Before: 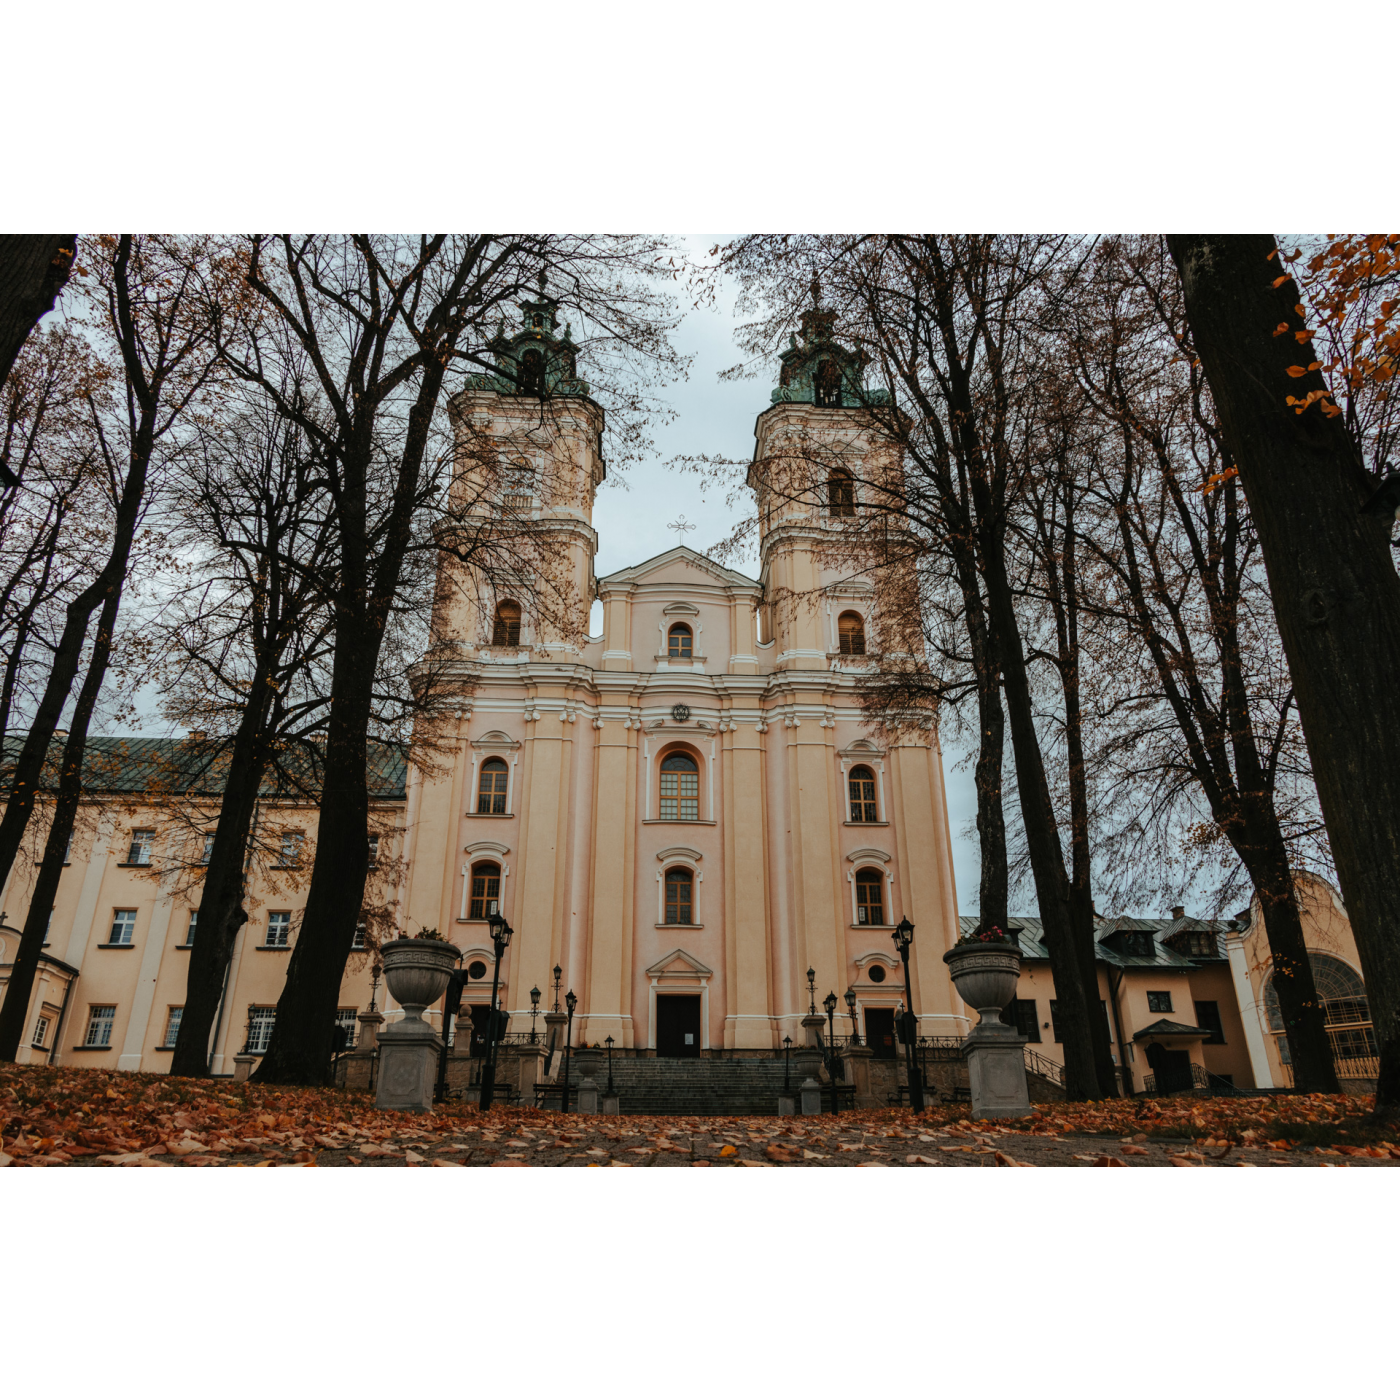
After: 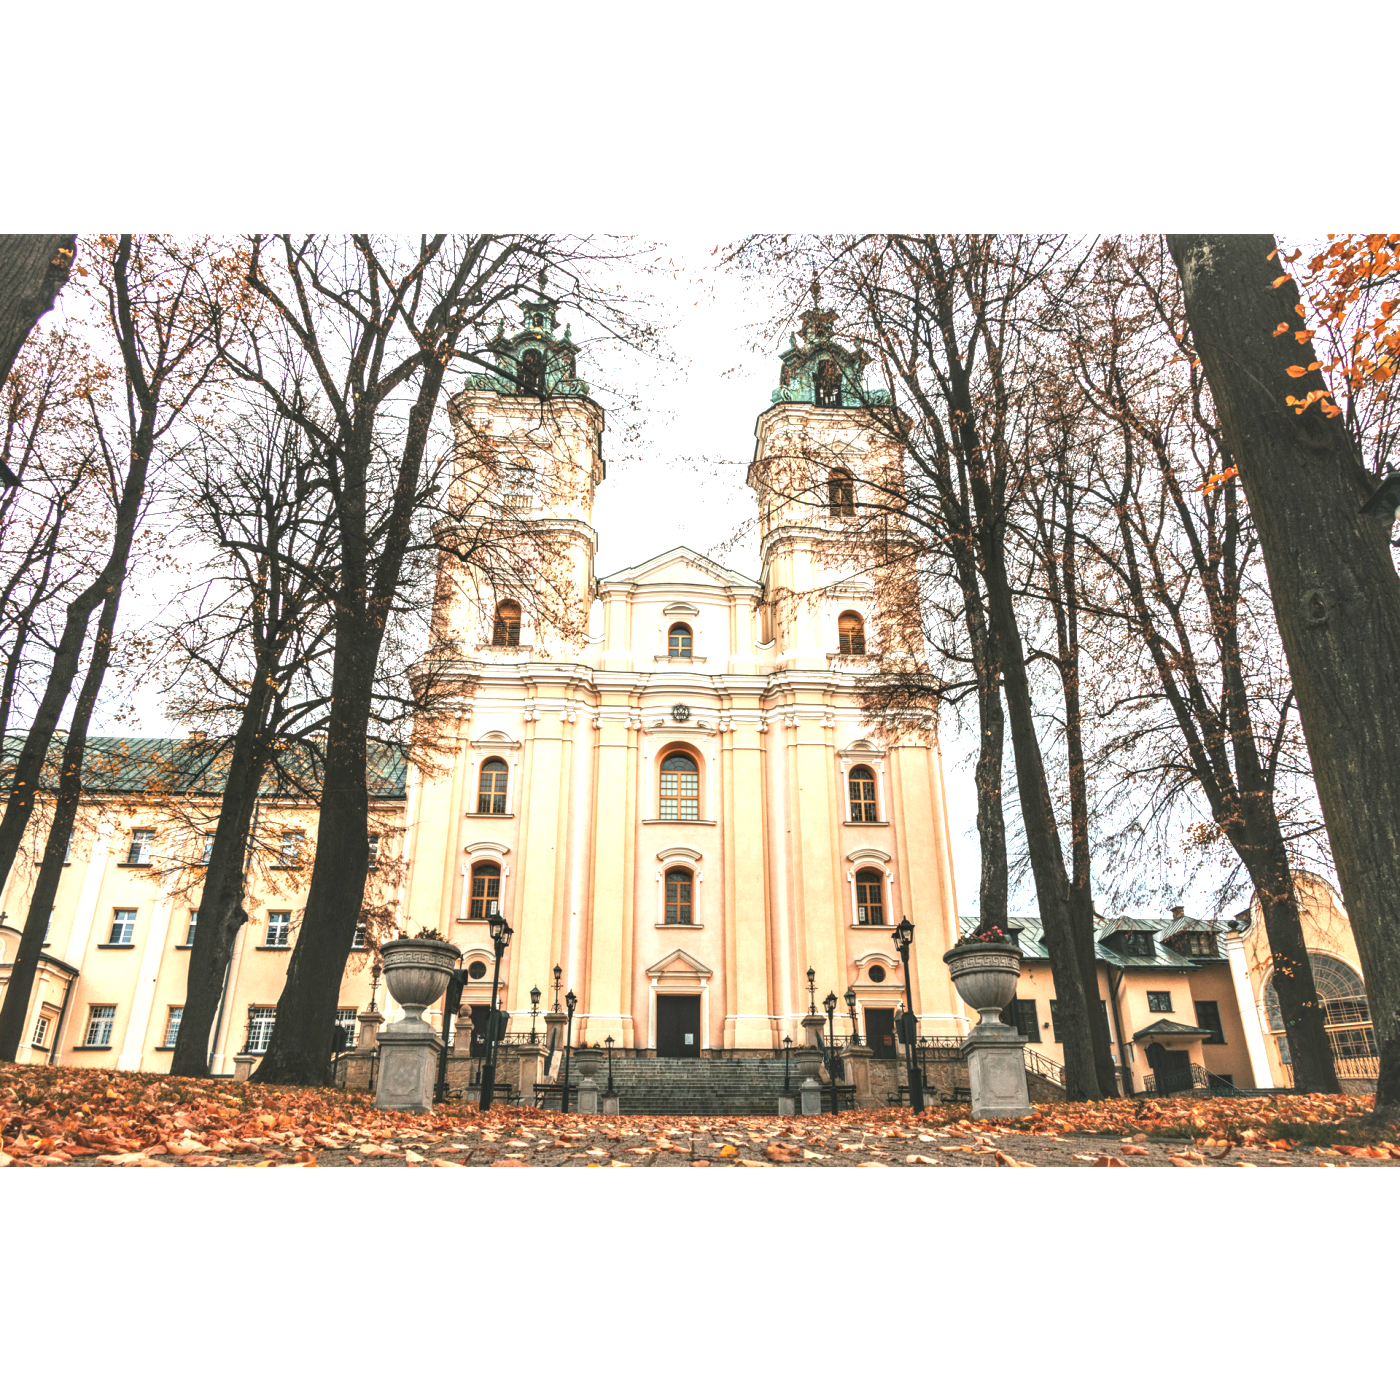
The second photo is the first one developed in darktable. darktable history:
local contrast: on, module defaults
exposure: black level correction 0, exposure 1.741 EV, compensate exposure bias true, compensate highlight preservation false
